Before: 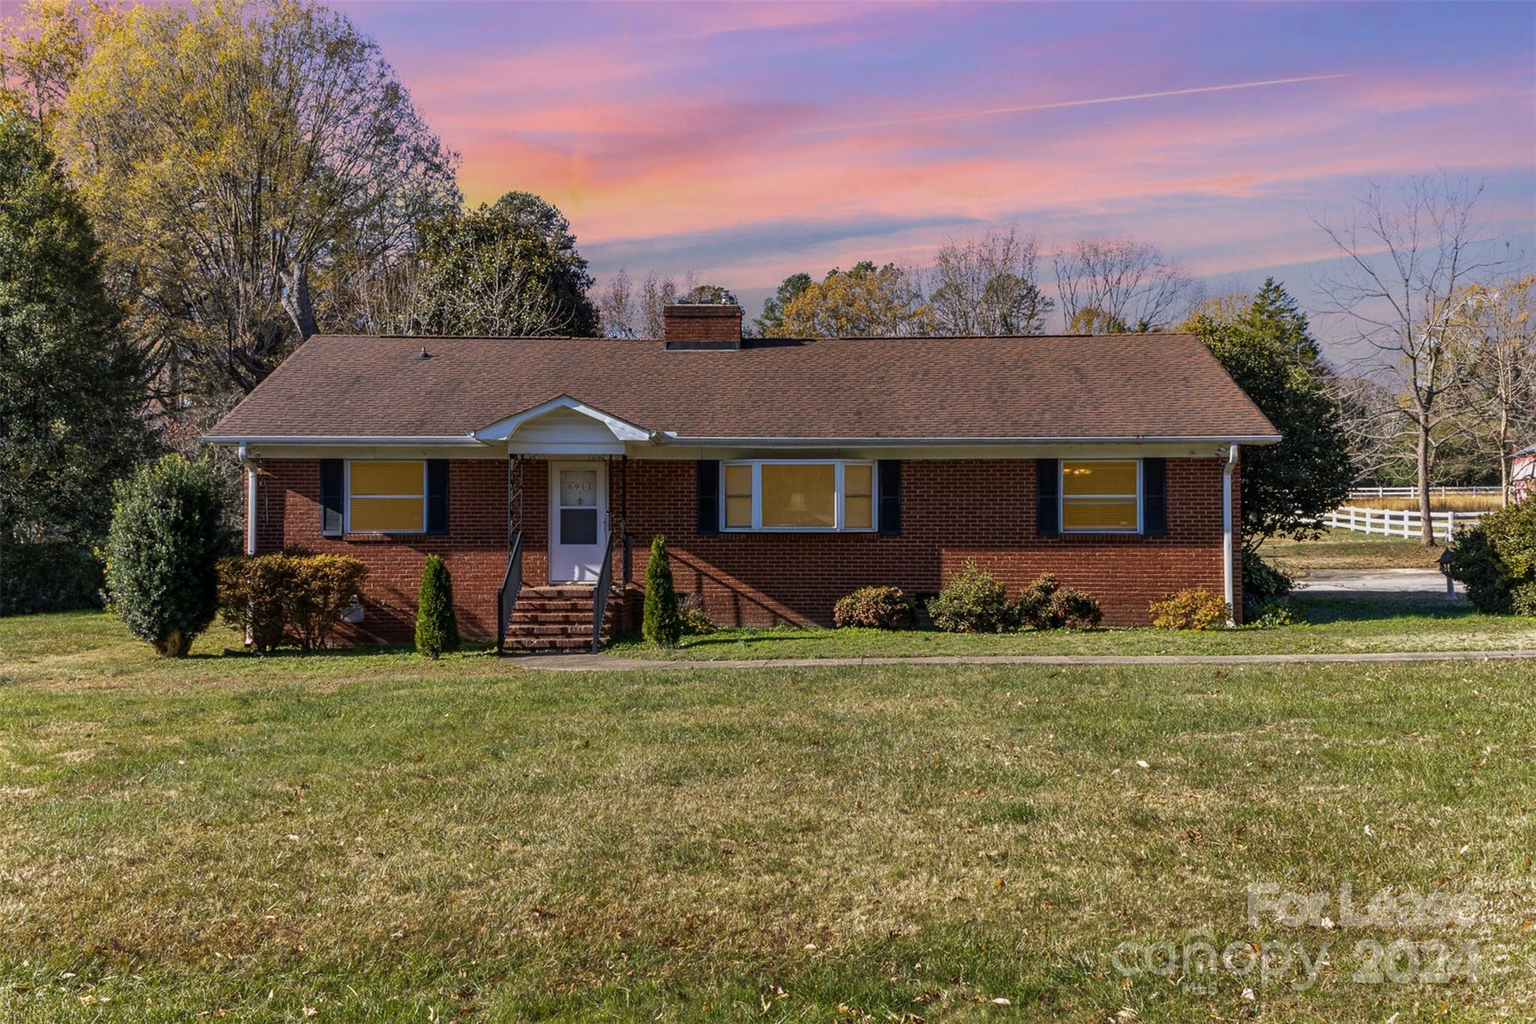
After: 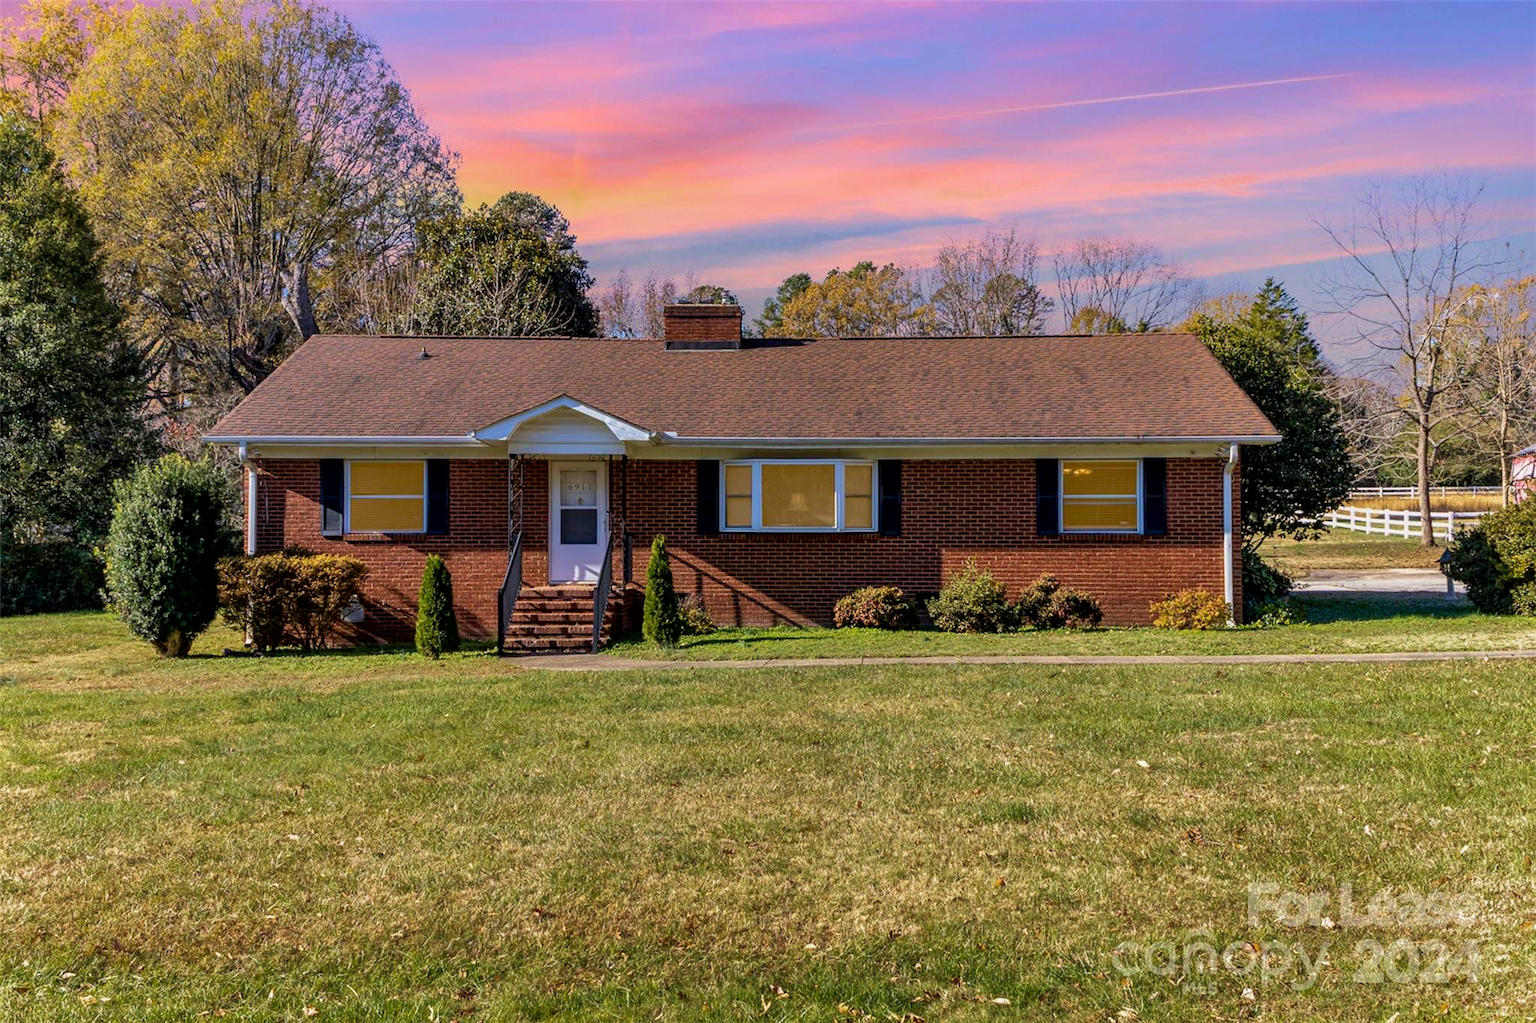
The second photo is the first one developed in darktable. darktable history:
contrast brightness saturation: contrast 0.034, brightness 0.065, saturation 0.12
exposure: black level correction 0.005, exposure 0.016 EV, compensate highlight preservation false
velvia: on, module defaults
shadows and highlights: shadows 37.41, highlights -26.62, soften with gaussian
